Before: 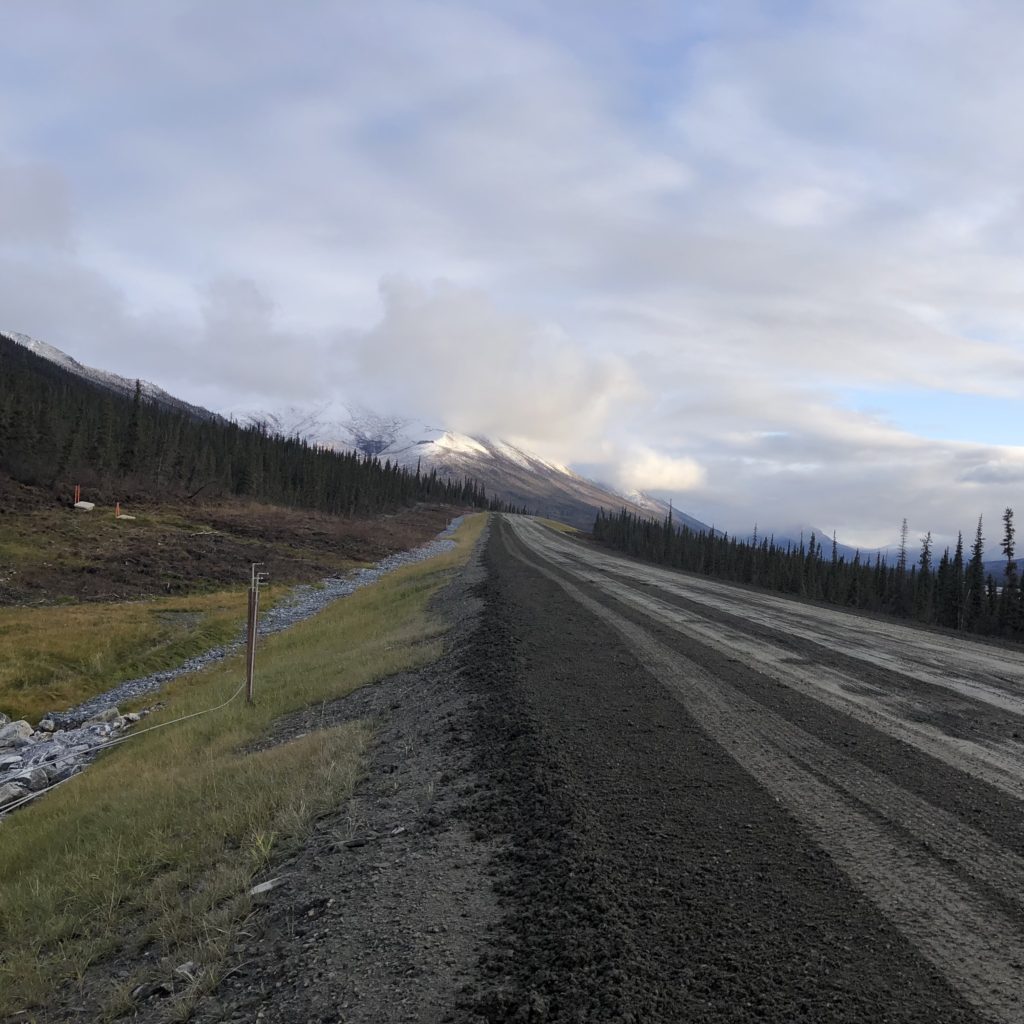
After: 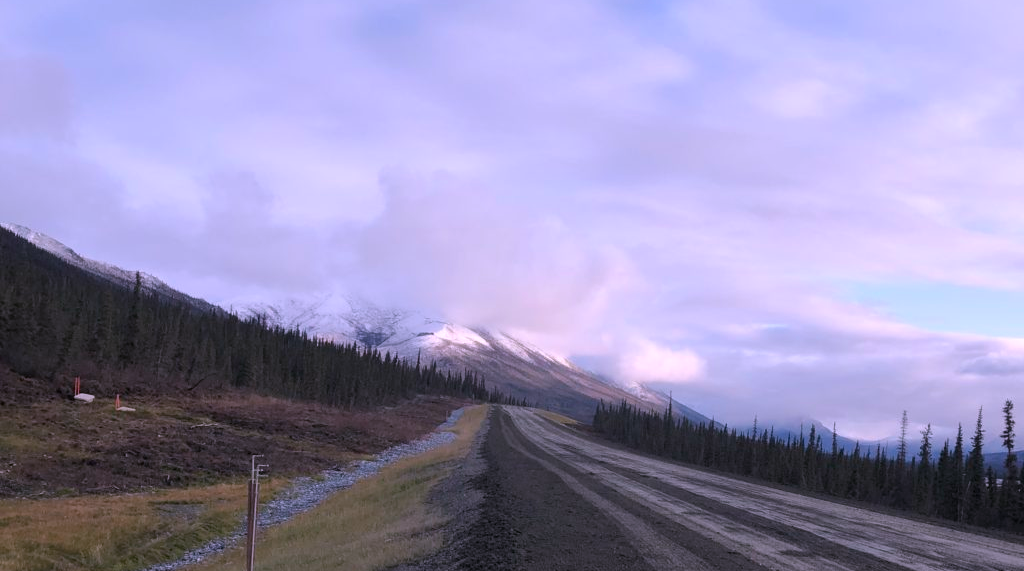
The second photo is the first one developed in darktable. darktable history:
color correction: highlights a* 15.16, highlights b* -25.43
crop and rotate: top 10.571%, bottom 33.624%
